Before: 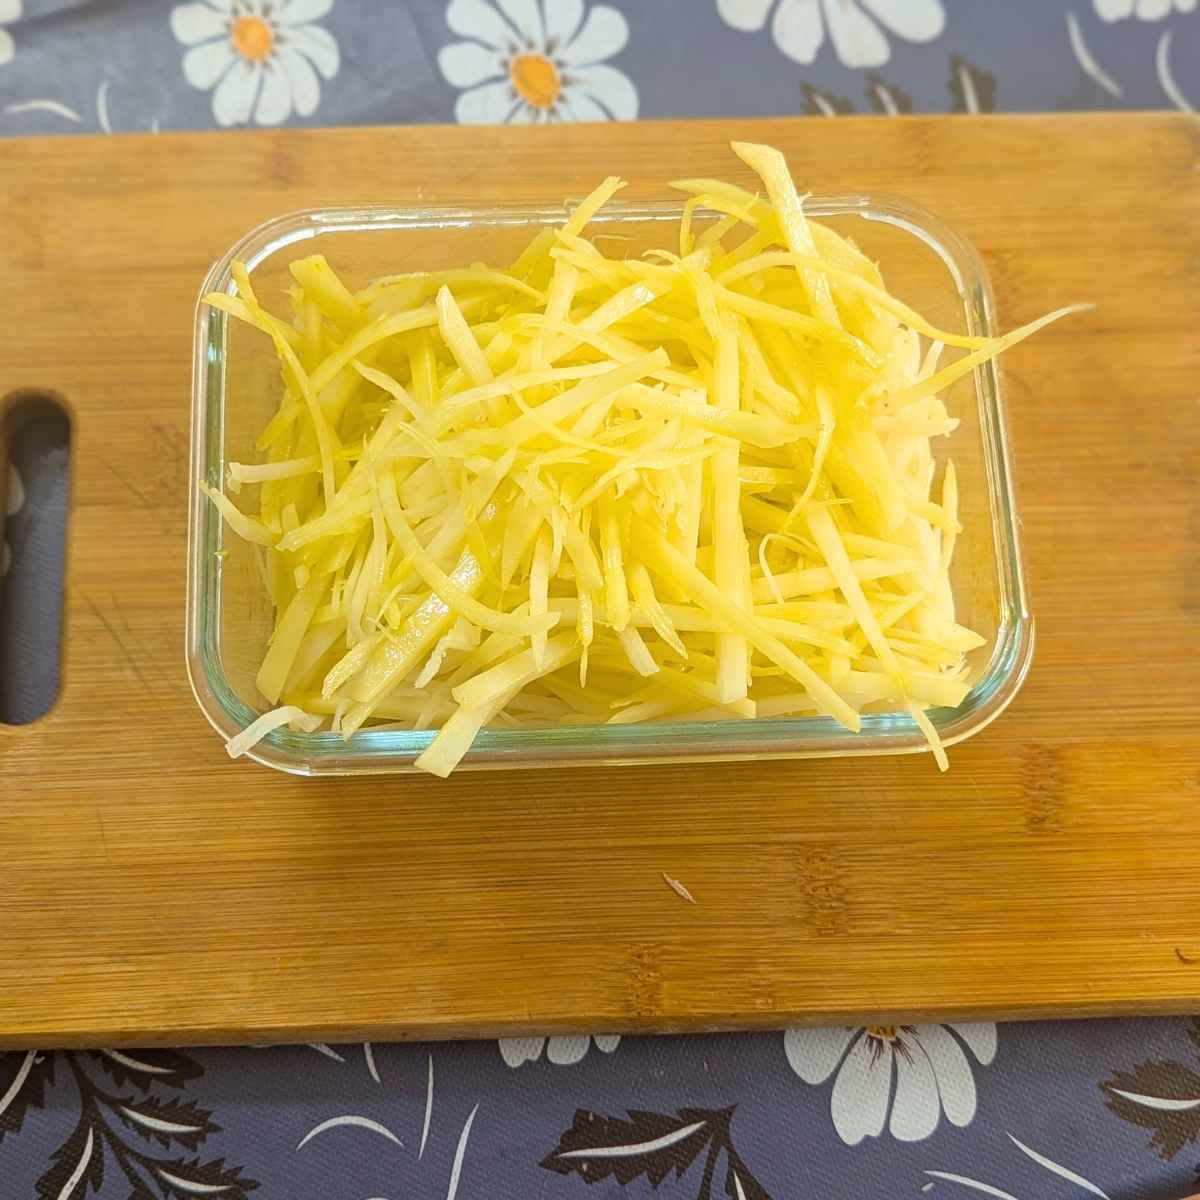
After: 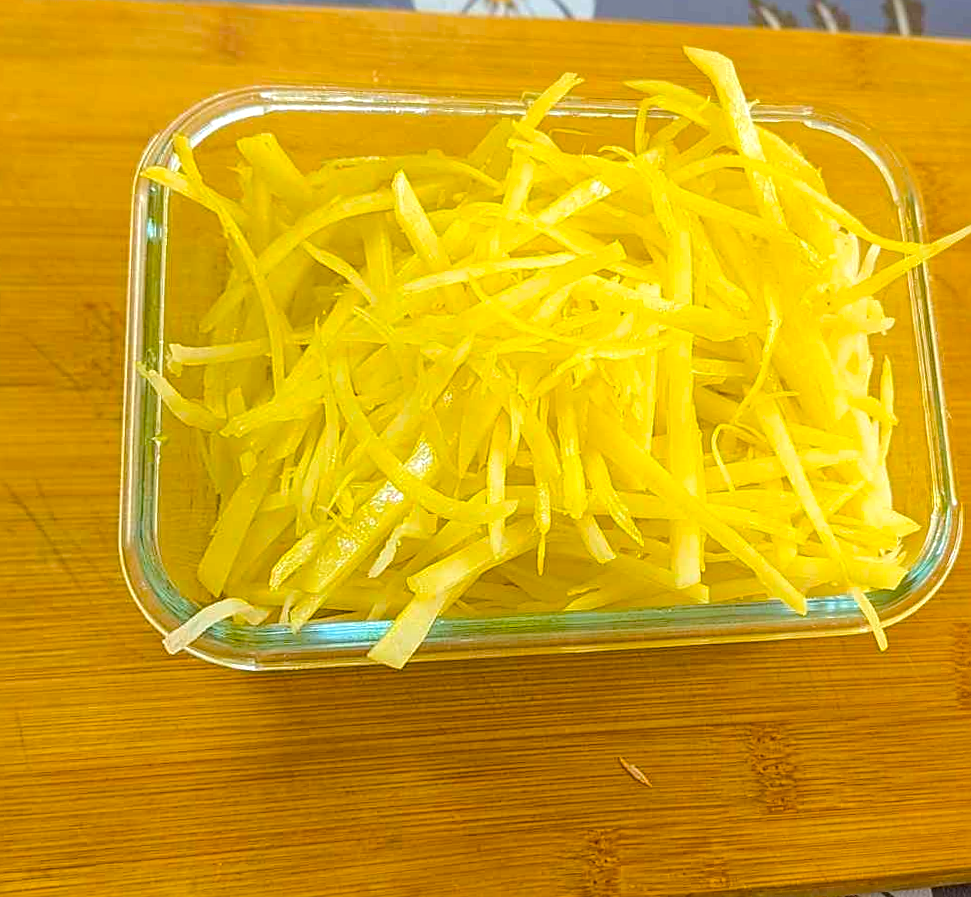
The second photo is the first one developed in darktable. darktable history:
haze removal: compatibility mode true, adaptive false
crop and rotate: left 7.196%, top 4.574%, right 10.605%, bottom 13.178%
sharpen: on, module defaults
color balance rgb: perceptual saturation grading › global saturation 25%, perceptual brilliance grading › mid-tones 10%, perceptual brilliance grading › shadows 15%, global vibrance 20%
local contrast: on, module defaults
rotate and perspective: rotation -0.013°, lens shift (vertical) -0.027, lens shift (horizontal) 0.178, crop left 0.016, crop right 0.989, crop top 0.082, crop bottom 0.918
